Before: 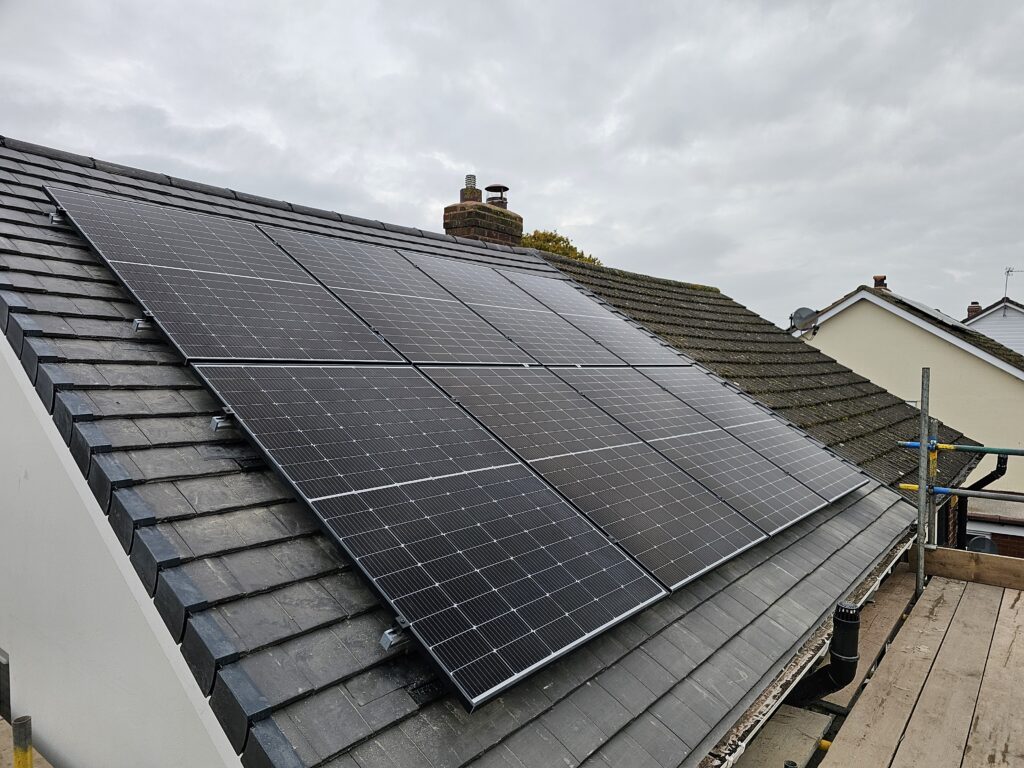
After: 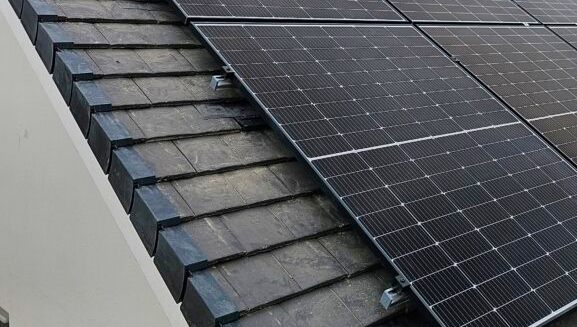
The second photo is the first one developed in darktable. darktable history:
color balance rgb: linear chroma grading › global chroma 33.4%
crop: top 44.483%, right 43.593%, bottom 12.892%
